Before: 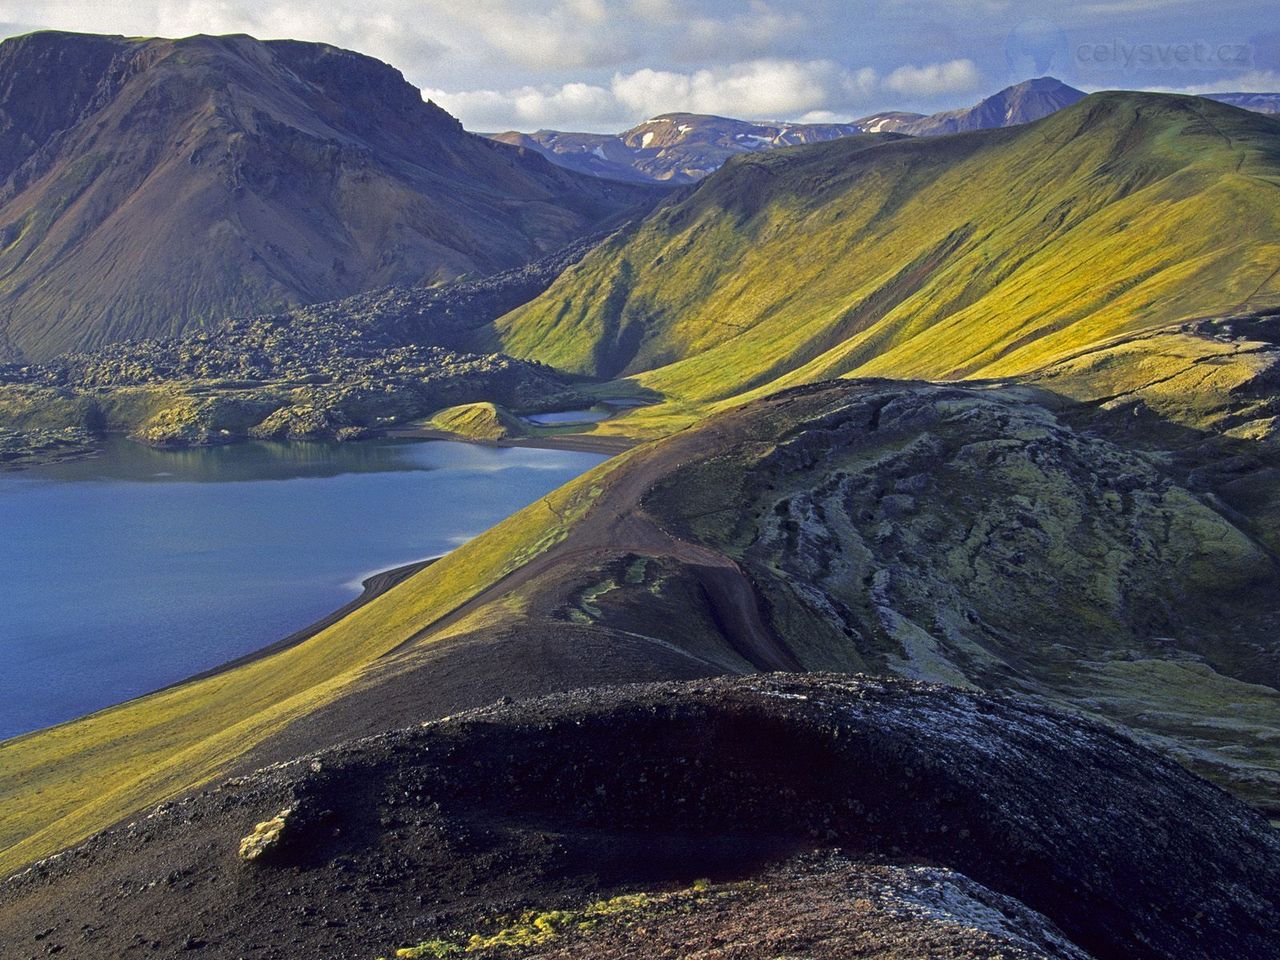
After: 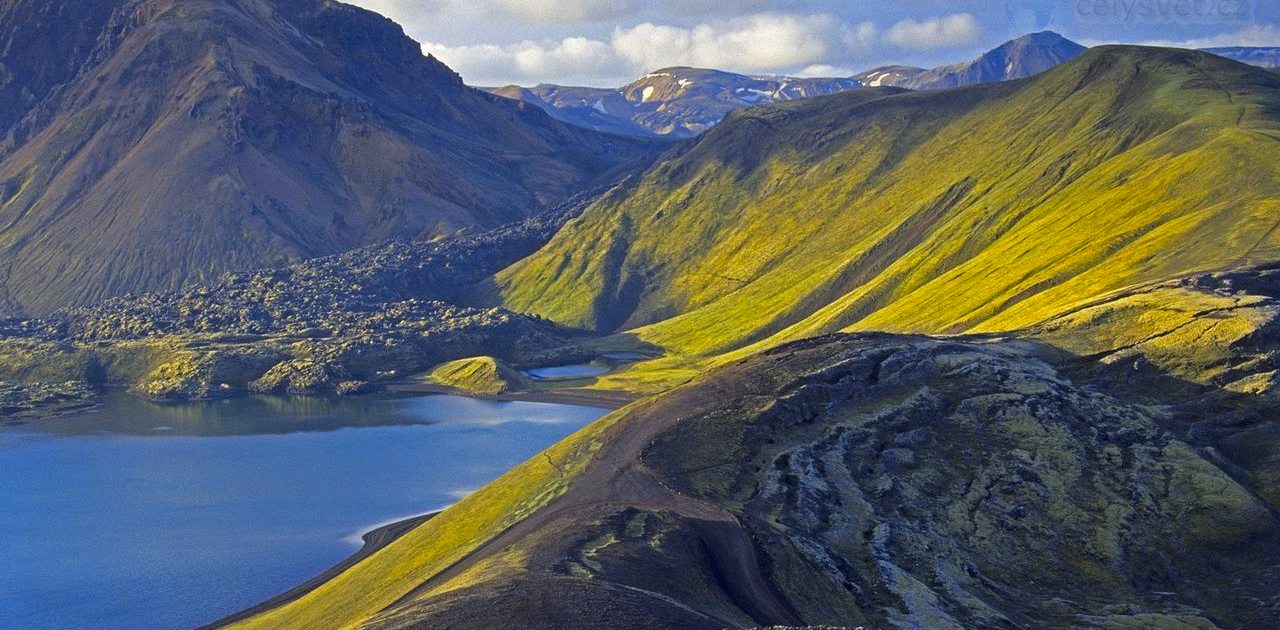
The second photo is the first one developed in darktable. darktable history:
crop and rotate: top 4.848%, bottom 29.503%
color contrast: green-magenta contrast 0.85, blue-yellow contrast 1.25, unbound 0
exposure: compensate highlight preservation false
